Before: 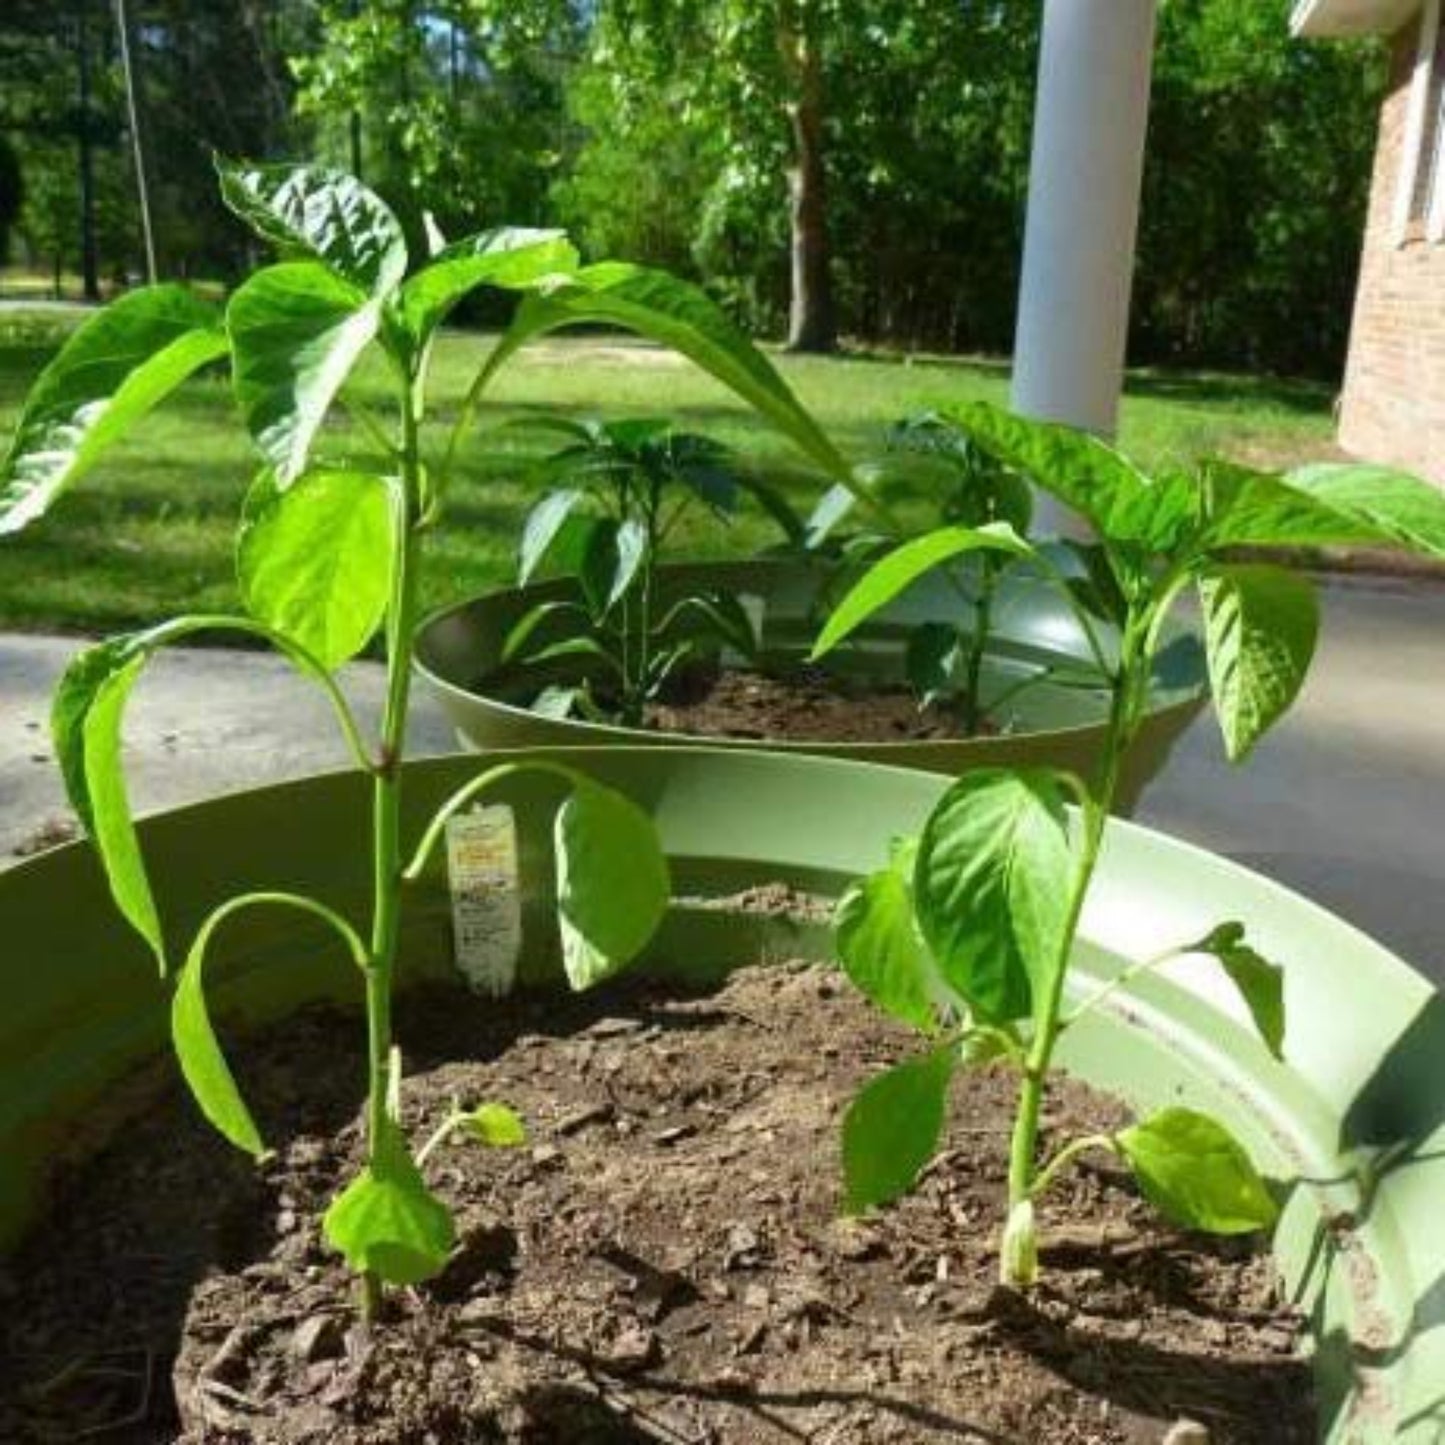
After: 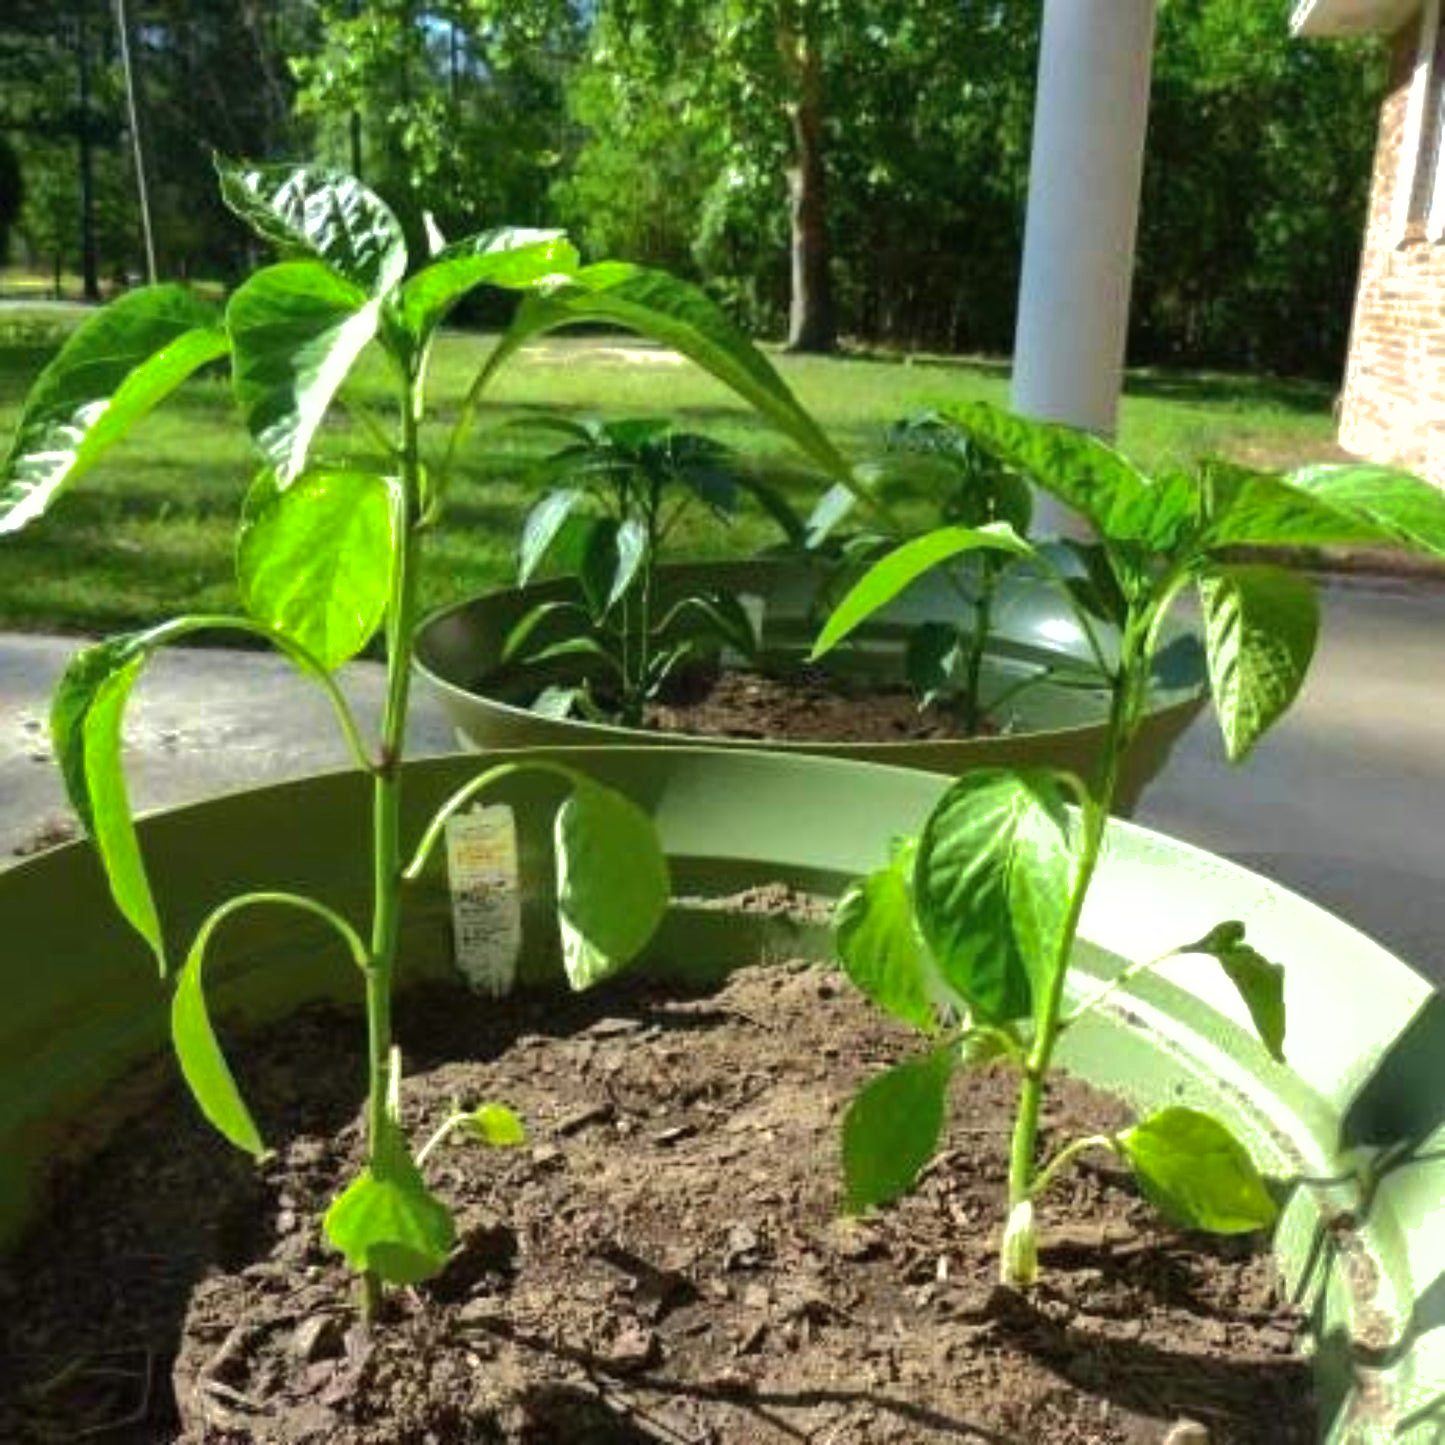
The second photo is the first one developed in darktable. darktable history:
shadows and highlights: shadows 40, highlights -60
tone equalizer: -8 EV -0.417 EV, -7 EV -0.389 EV, -6 EV -0.333 EV, -5 EV -0.222 EV, -3 EV 0.222 EV, -2 EV 0.333 EV, -1 EV 0.389 EV, +0 EV 0.417 EV, edges refinement/feathering 500, mask exposure compensation -1.57 EV, preserve details no
